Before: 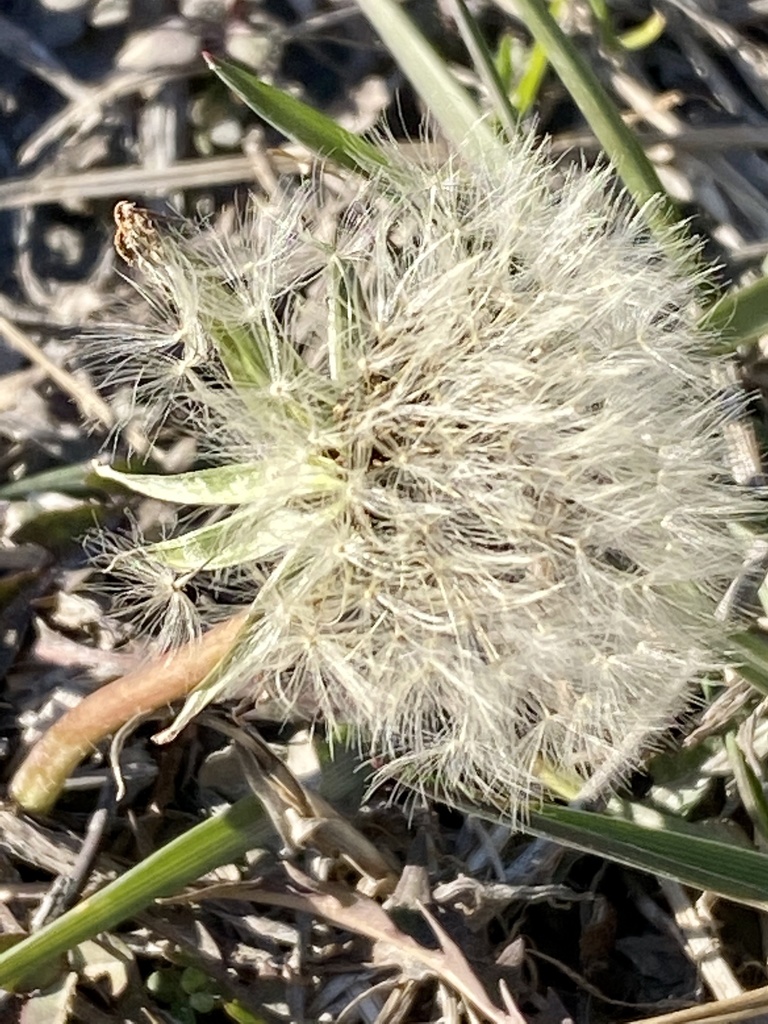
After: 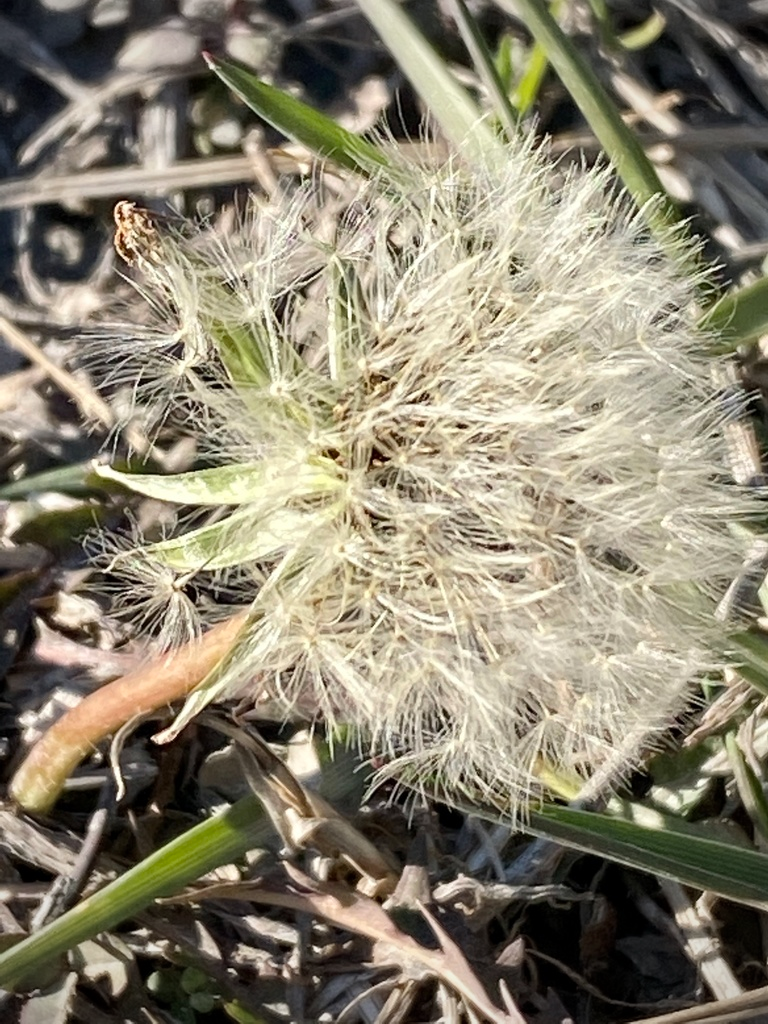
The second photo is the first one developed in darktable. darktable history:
contrast brightness saturation: saturation -0.05
vignetting: unbound false
